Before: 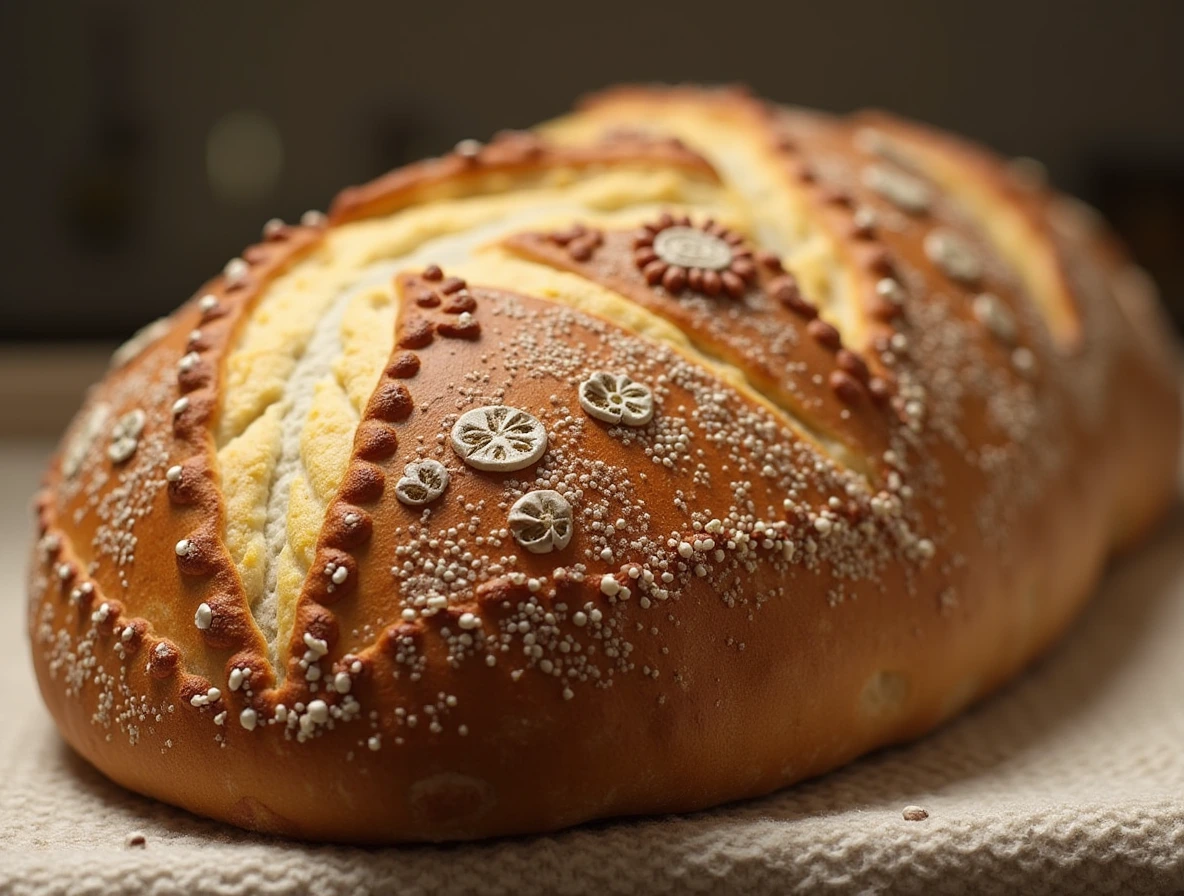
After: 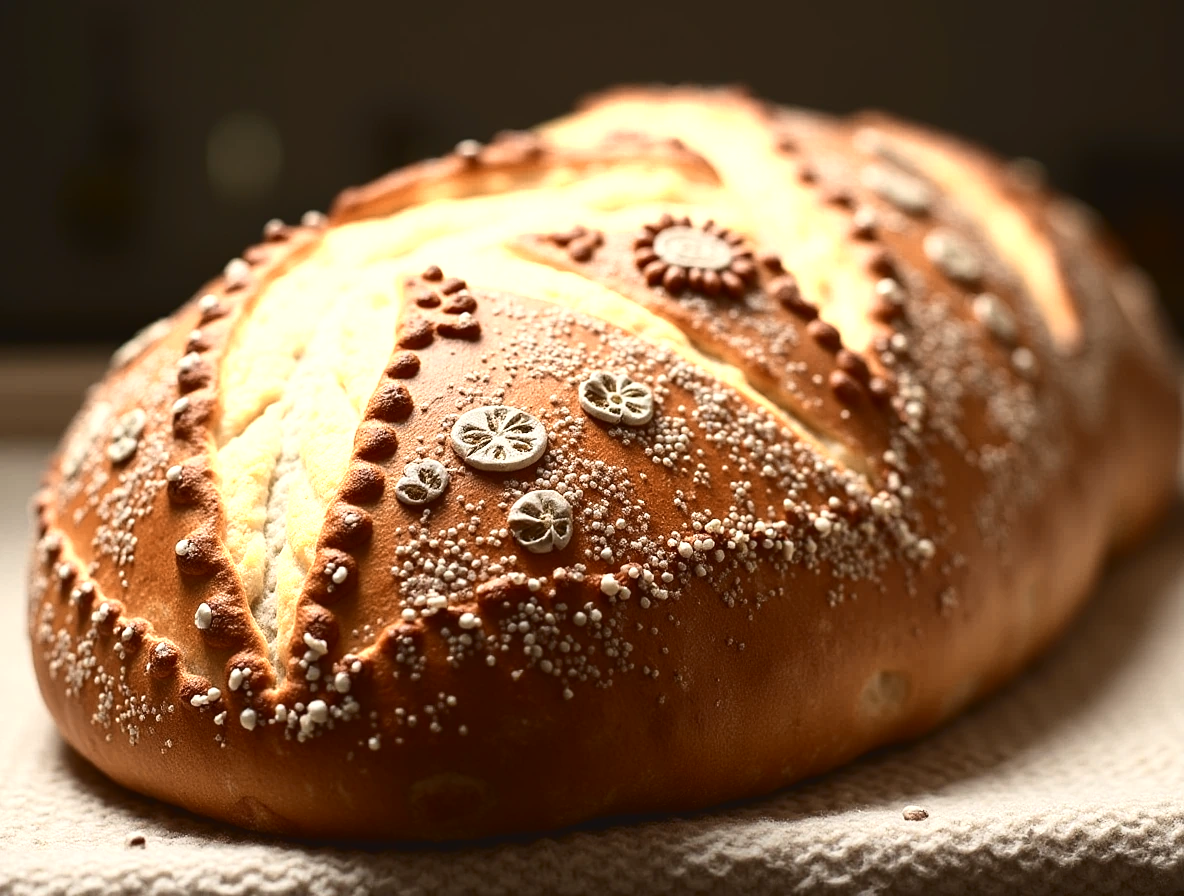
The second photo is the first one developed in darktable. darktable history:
color zones: curves: ch0 [(0.018, 0.548) (0.197, 0.654) (0.425, 0.447) (0.605, 0.658) (0.732, 0.579)]; ch1 [(0.105, 0.531) (0.224, 0.531) (0.386, 0.39) (0.618, 0.456) (0.732, 0.456) (0.956, 0.421)]; ch2 [(0.039, 0.583) (0.215, 0.465) (0.399, 0.544) (0.465, 0.548) (0.614, 0.447) (0.724, 0.43) (0.882, 0.623) (0.956, 0.632)]
tone curve: curves: ch0 [(0, 0) (0.003, 0.047) (0.011, 0.047) (0.025, 0.049) (0.044, 0.051) (0.069, 0.055) (0.1, 0.066) (0.136, 0.089) (0.177, 0.12) (0.224, 0.155) (0.277, 0.205) (0.335, 0.281) (0.399, 0.37) (0.468, 0.47) (0.543, 0.574) (0.623, 0.687) (0.709, 0.801) (0.801, 0.89) (0.898, 0.963) (1, 1)], color space Lab, independent channels, preserve colors none
